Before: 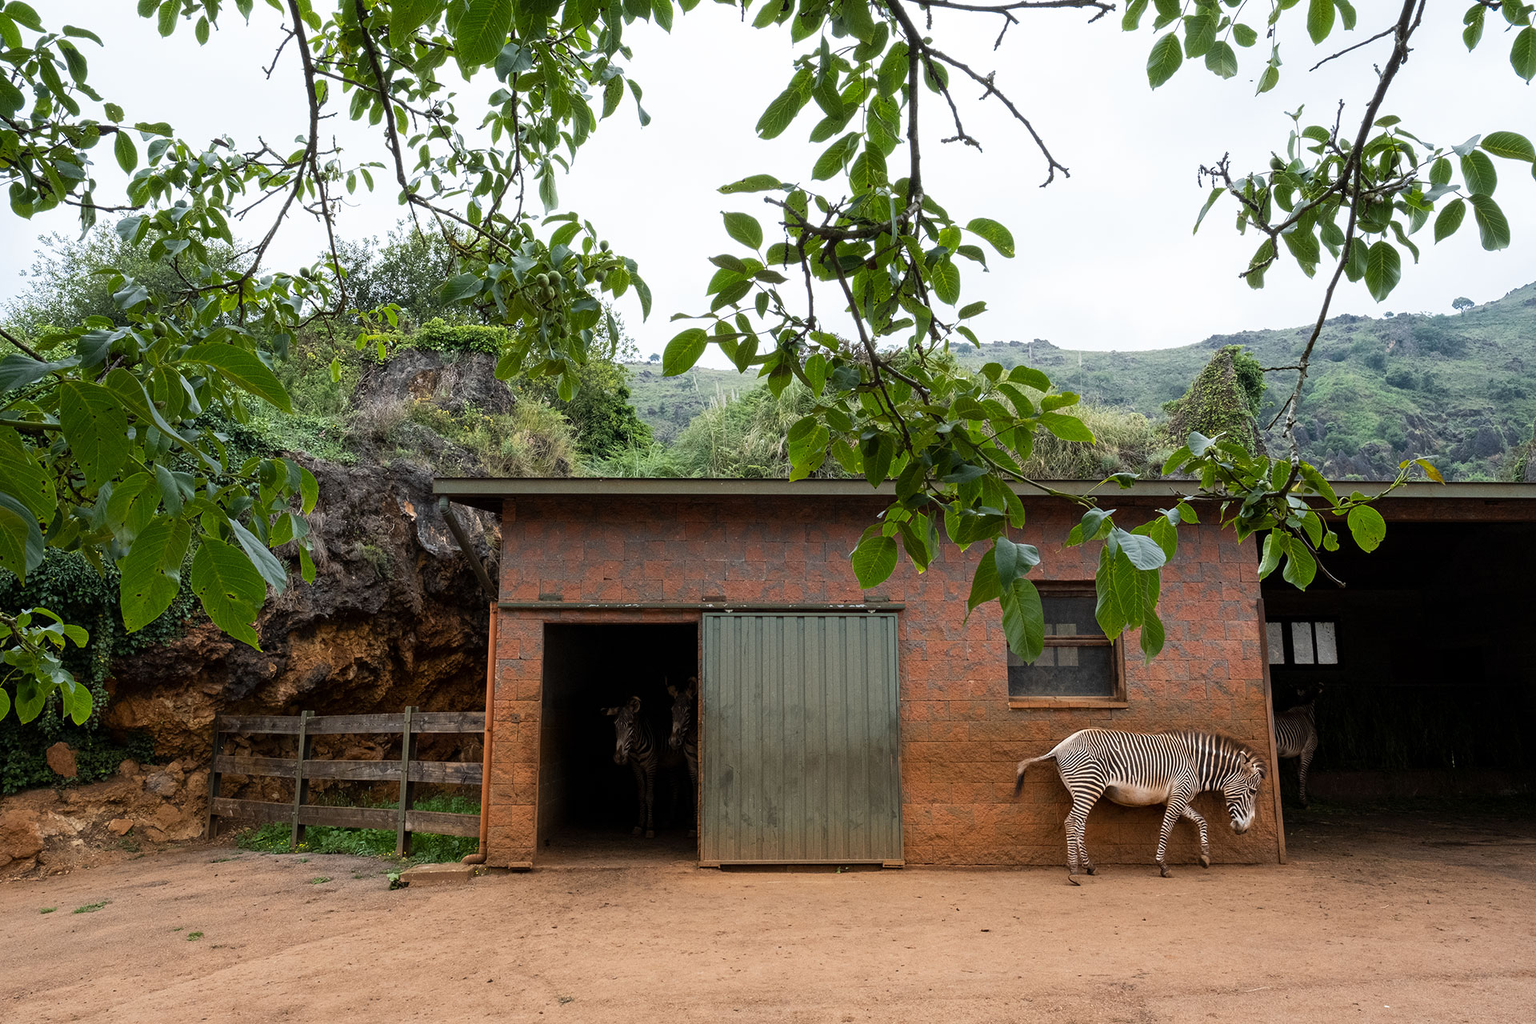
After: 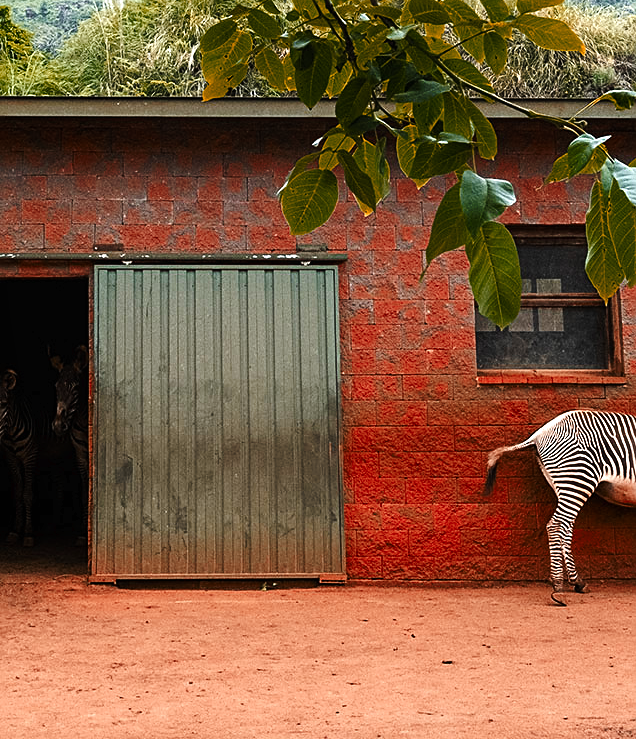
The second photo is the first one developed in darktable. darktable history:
exposure: exposure 1 EV, compensate highlight preservation false
crop: left 40.878%, top 39.176%, right 25.993%, bottom 3.081%
local contrast: mode bilateral grid, contrast 100, coarseness 100, detail 94%, midtone range 0.2
sharpen: on, module defaults
color zones: curves: ch0 [(0, 0.299) (0.25, 0.383) (0.456, 0.352) (0.736, 0.571)]; ch1 [(0, 0.63) (0.151, 0.568) (0.254, 0.416) (0.47, 0.558) (0.732, 0.37) (0.909, 0.492)]; ch2 [(0.004, 0.604) (0.158, 0.443) (0.257, 0.403) (0.761, 0.468)]
tone curve: curves: ch0 [(0, 0) (0.003, 0.006) (0.011, 0.007) (0.025, 0.01) (0.044, 0.015) (0.069, 0.023) (0.1, 0.031) (0.136, 0.045) (0.177, 0.066) (0.224, 0.098) (0.277, 0.139) (0.335, 0.194) (0.399, 0.254) (0.468, 0.346) (0.543, 0.45) (0.623, 0.56) (0.709, 0.667) (0.801, 0.78) (0.898, 0.891) (1, 1)], preserve colors none
